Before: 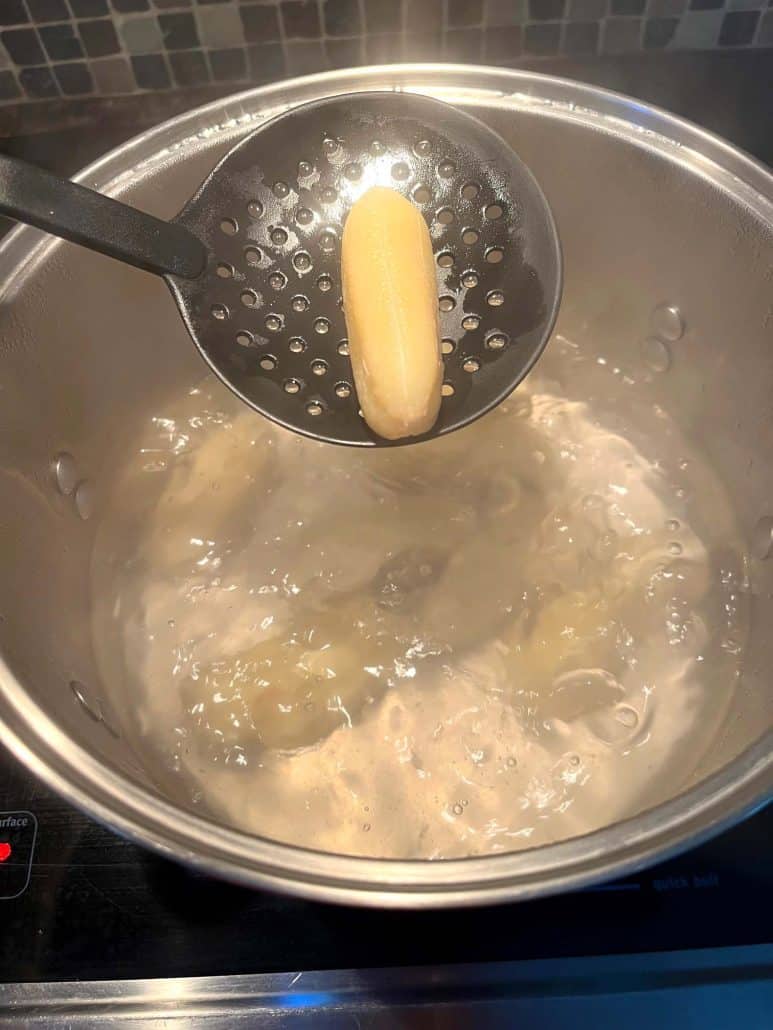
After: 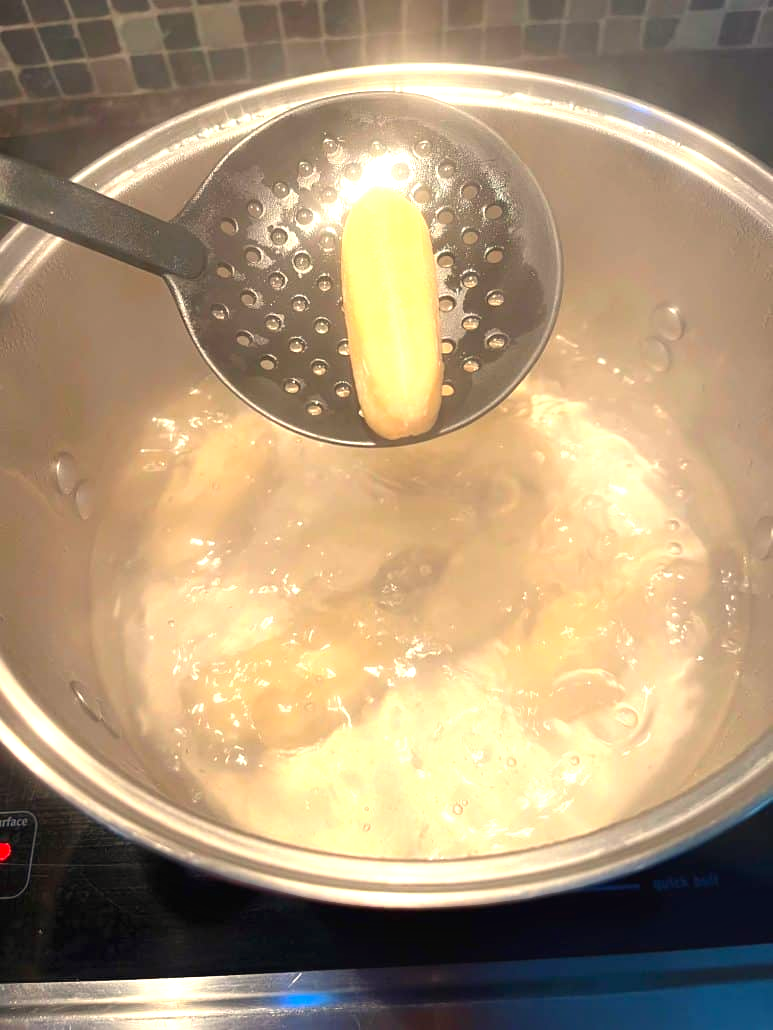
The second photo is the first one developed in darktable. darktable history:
exposure: black level correction 0, exposure 0.9 EV, compensate highlight preservation false
white balance: red 1.045, blue 0.932
contrast equalizer: y [[0.46, 0.454, 0.451, 0.451, 0.455, 0.46], [0.5 ×6], [0.5 ×6], [0 ×6], [0 ×6]]
